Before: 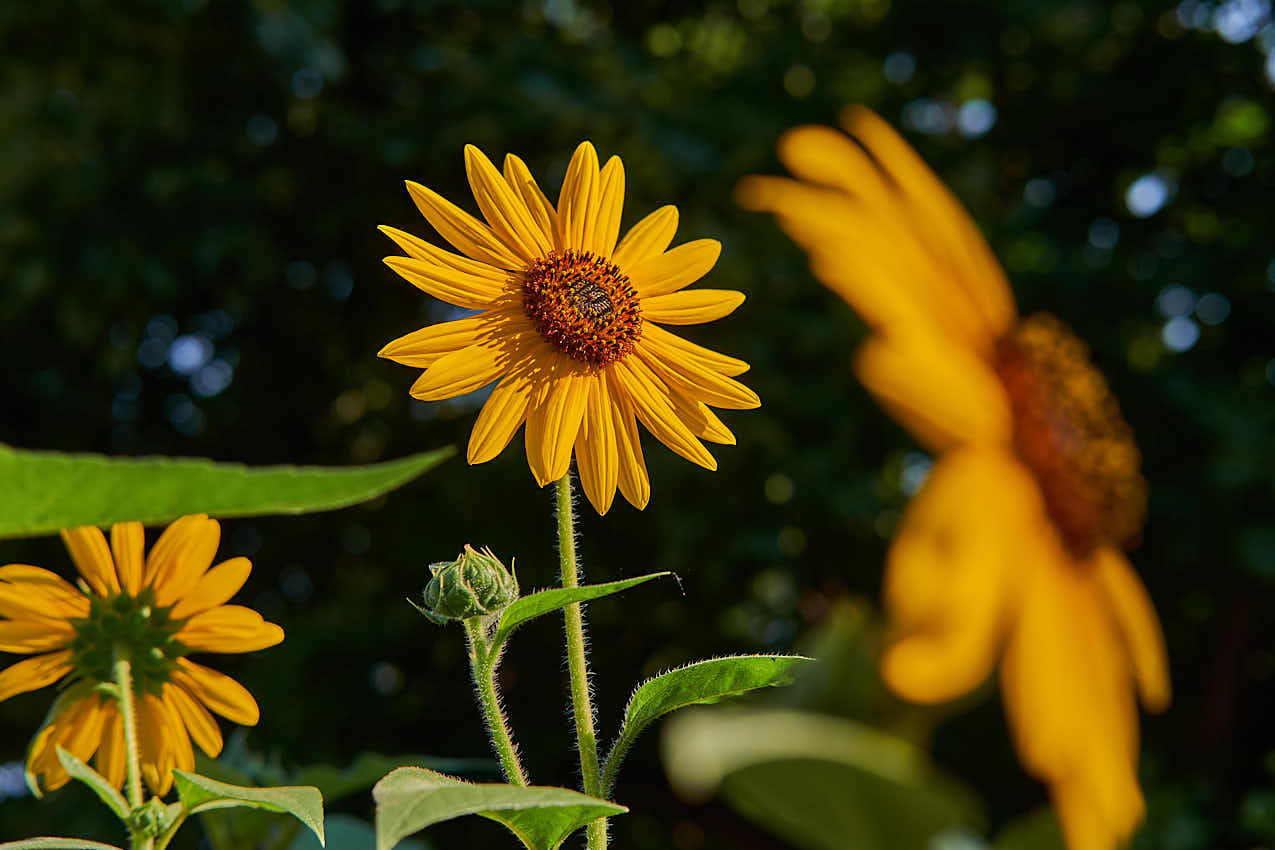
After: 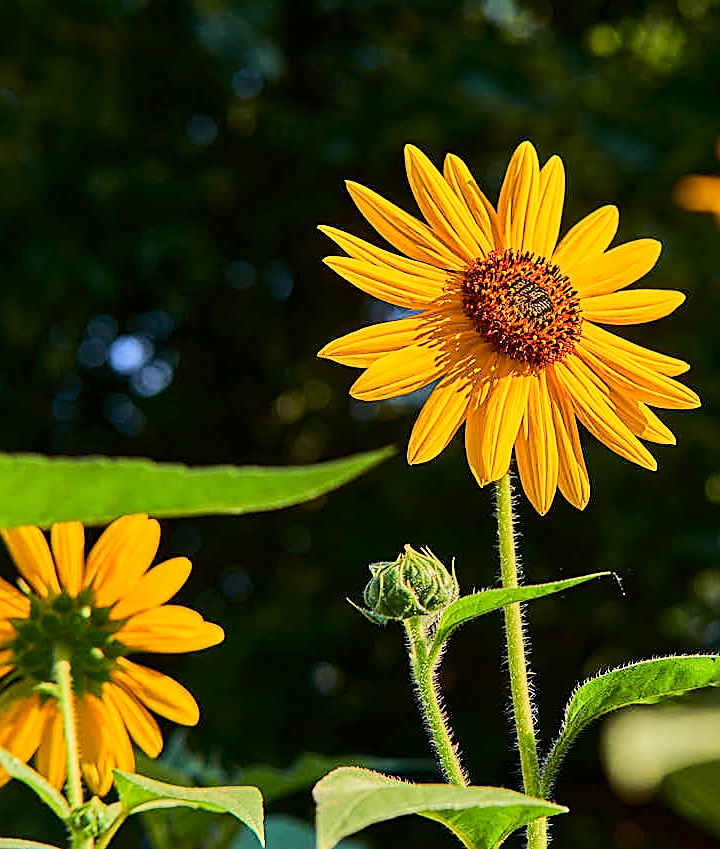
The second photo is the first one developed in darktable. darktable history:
sharpen: amount 0.567
crop: left 4.748%, right 38.781%
base curve: curves: ch0 [(0, 0) (0.025, 0.046) (0.112, 0.277) (0.467, 0.74) (0.814, 0.929) (1, 0.942)], exposure shift 0.01
contrast brightness saturation: brightness -0.089
